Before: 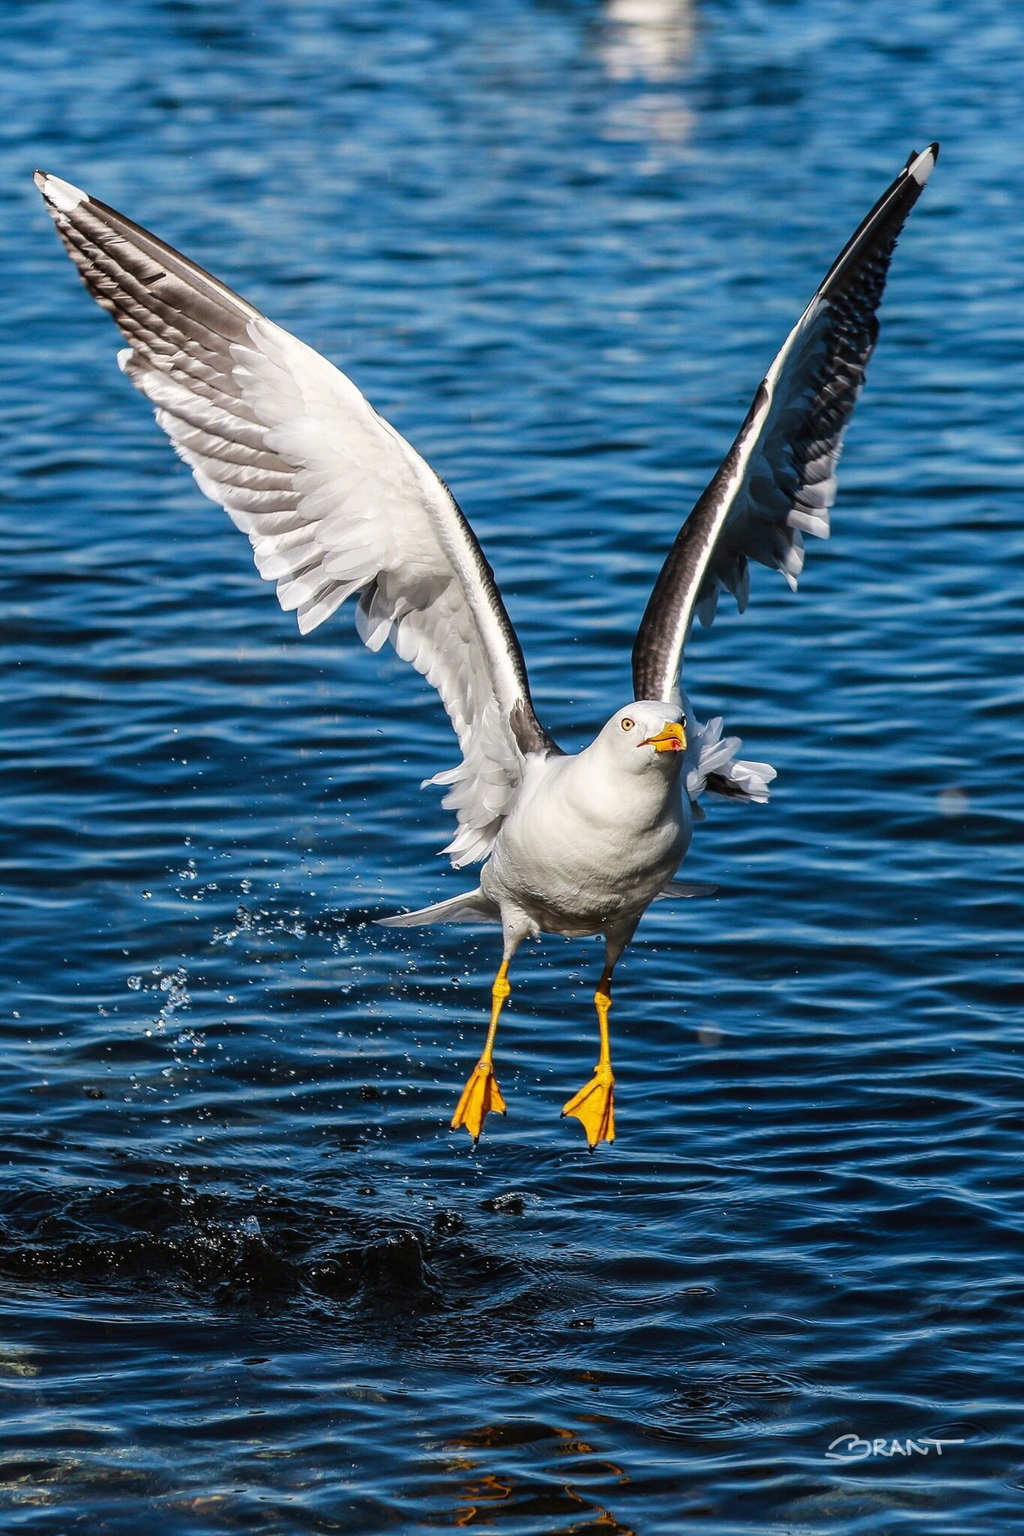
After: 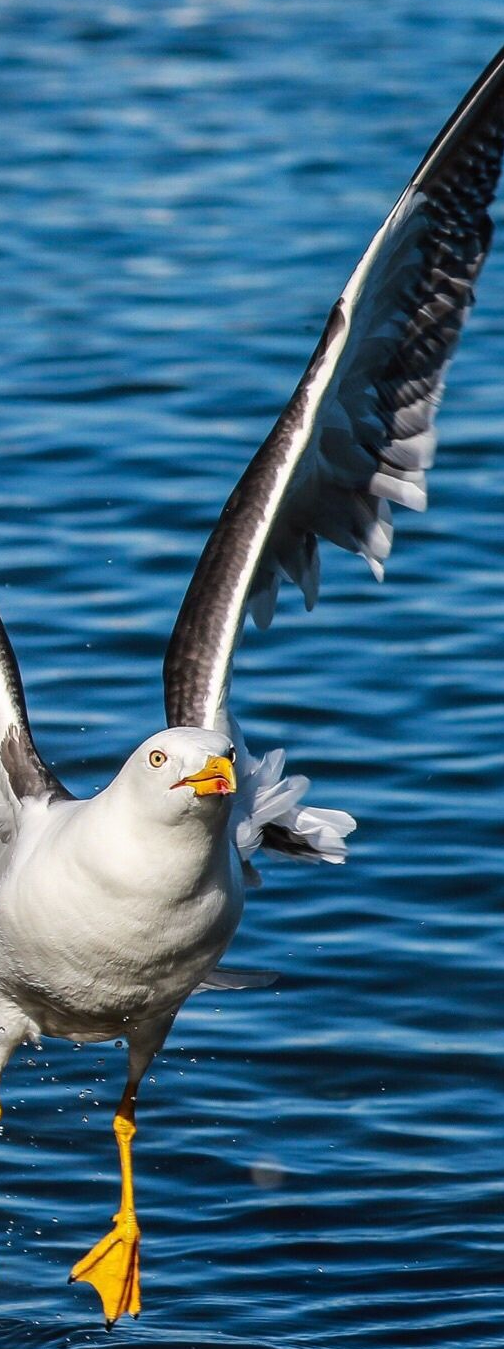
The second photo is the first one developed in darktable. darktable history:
crop and rotate: left 49.775%, top 10.143%, right 13.231%, bottom 23.939%
levels: levels [0, 0.498, 1]
